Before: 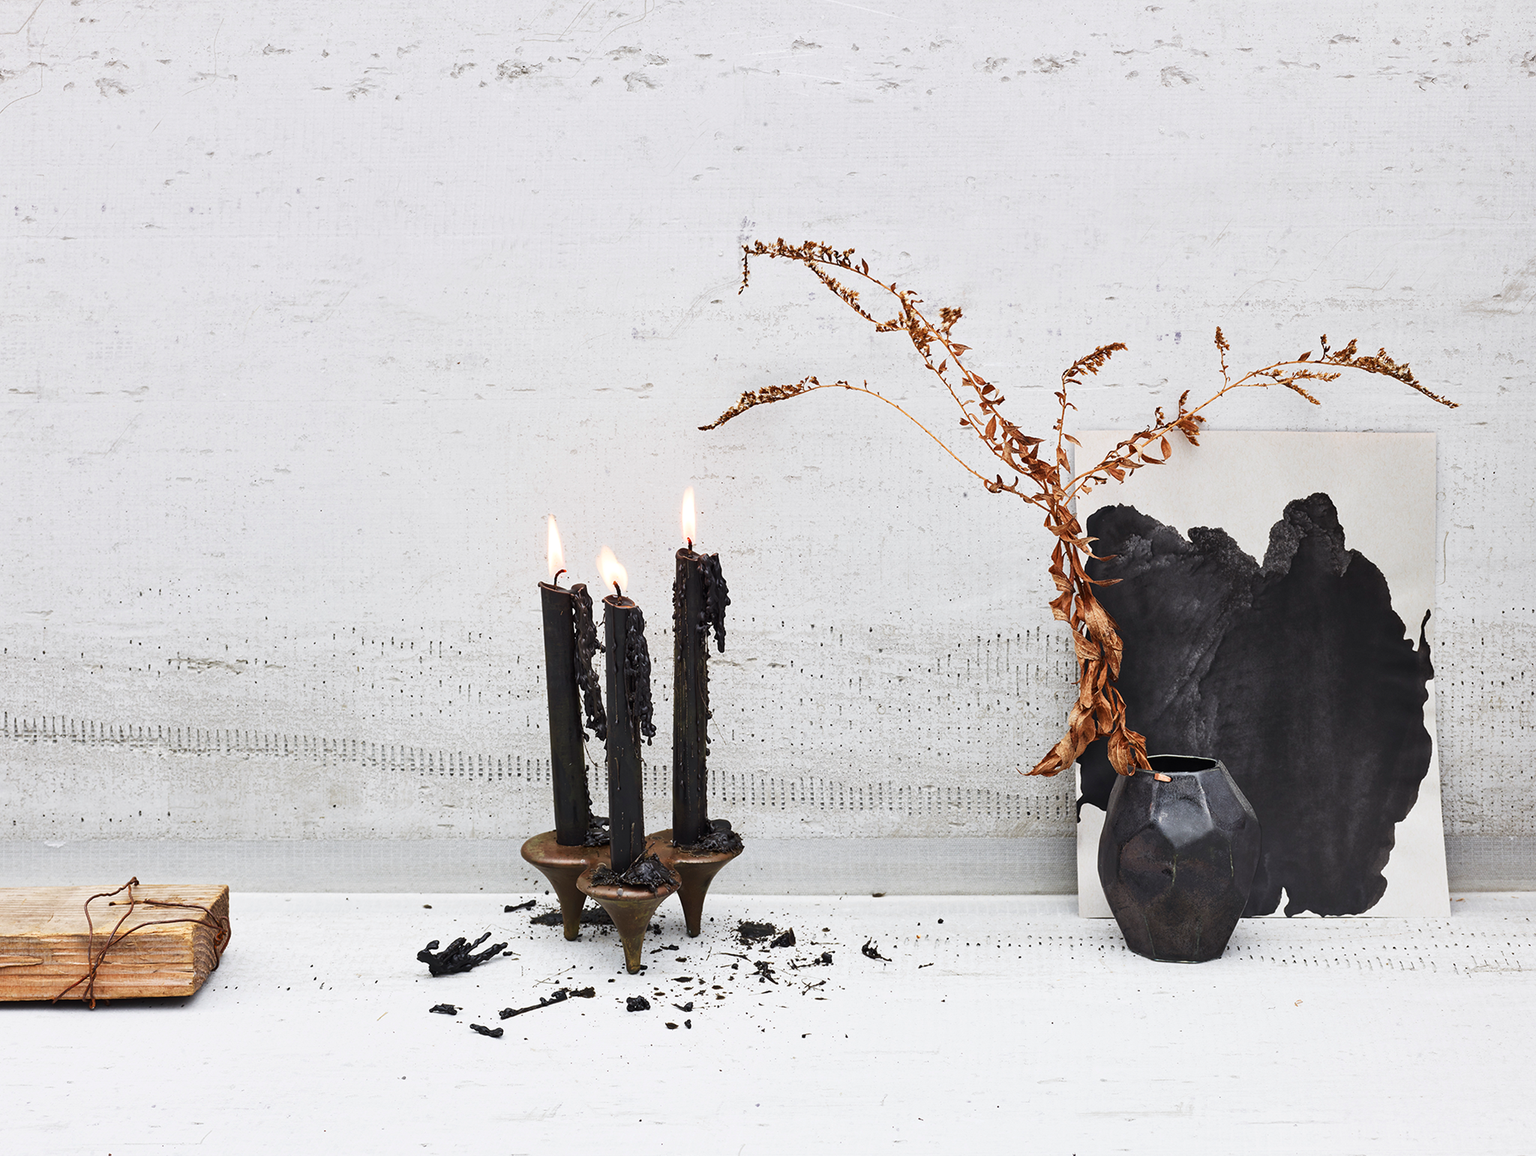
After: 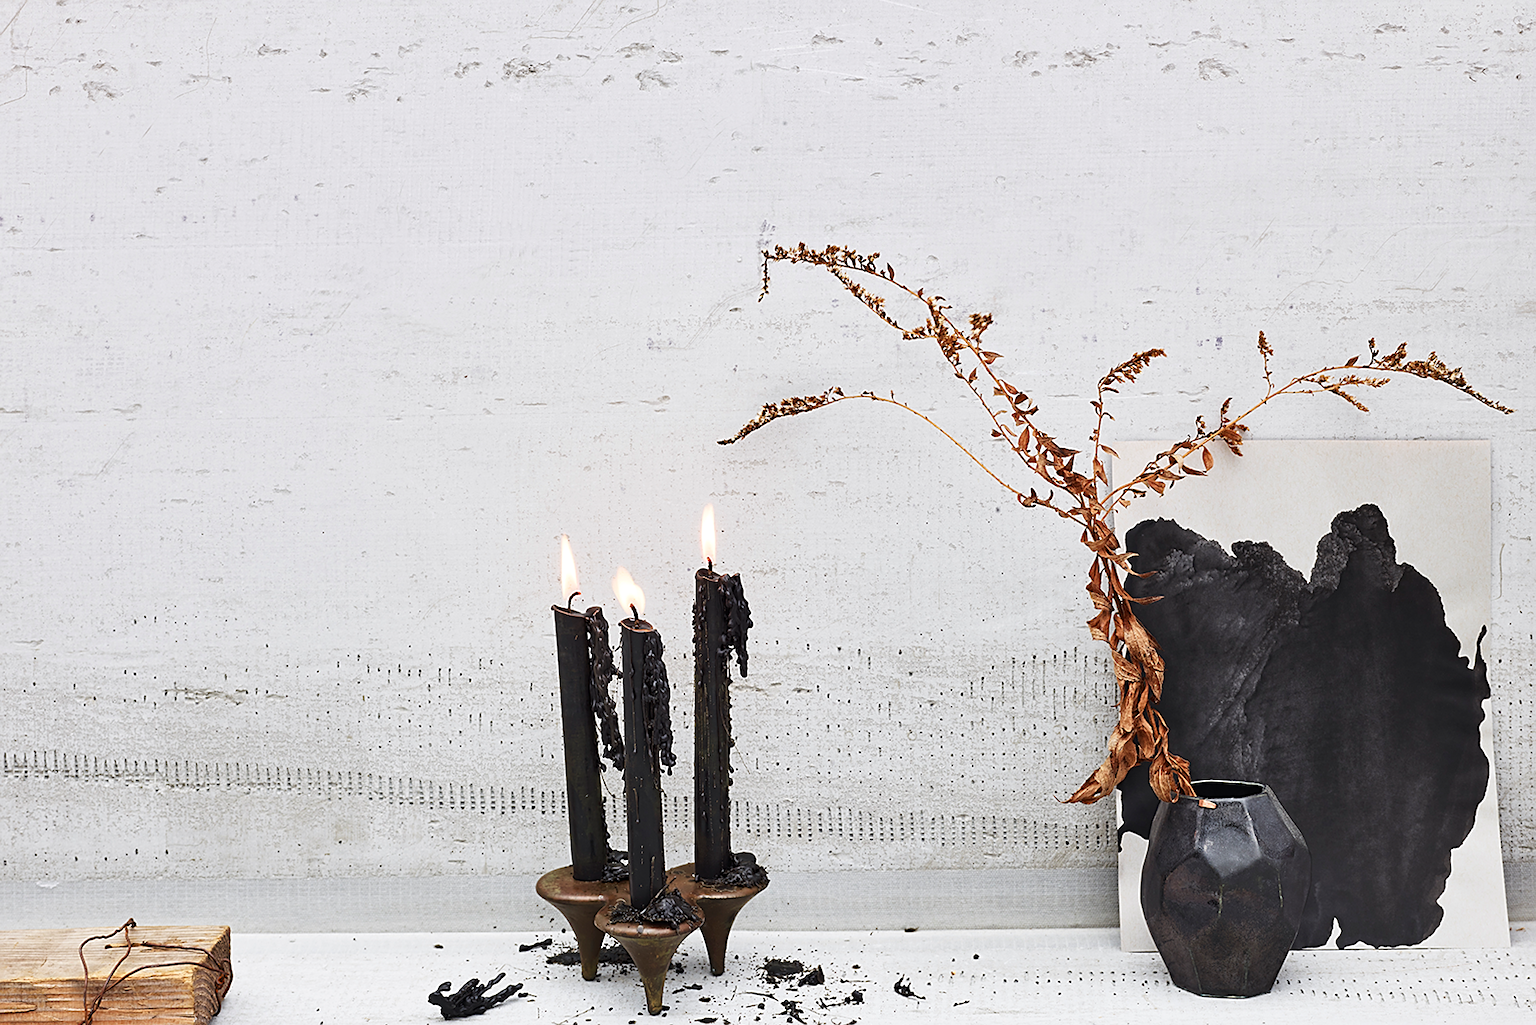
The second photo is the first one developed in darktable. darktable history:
sharpen: on, module defaults
crop and rotate: angle 0.536°, left 0.206%, right 3.147%, bottom 14.262%
